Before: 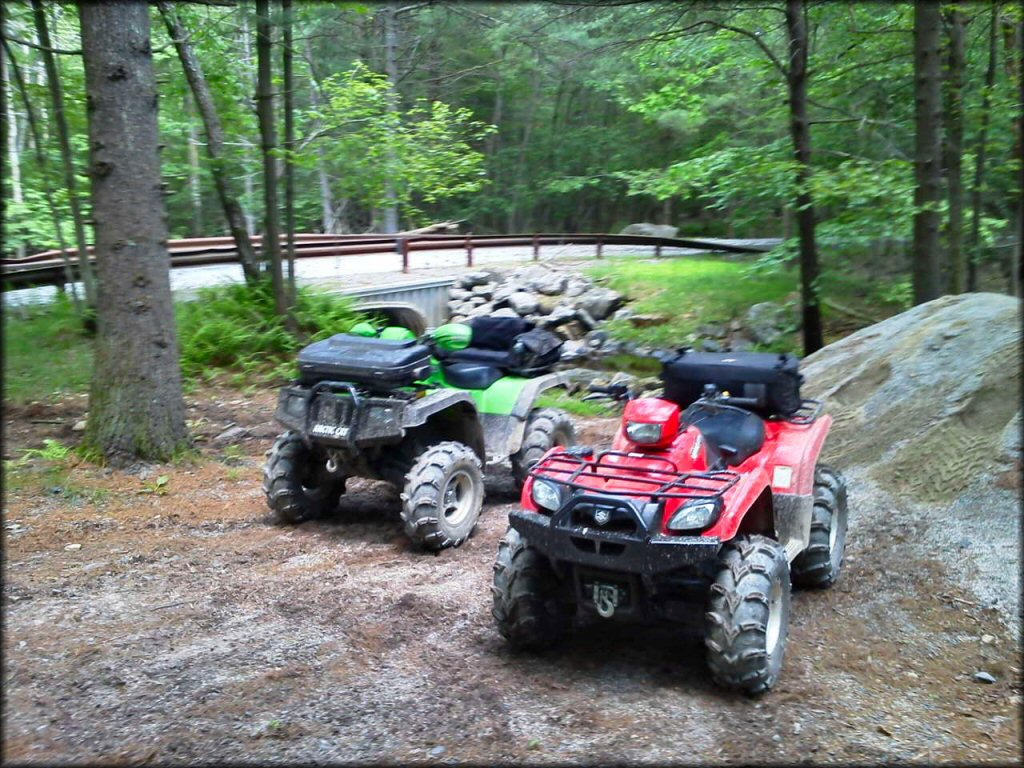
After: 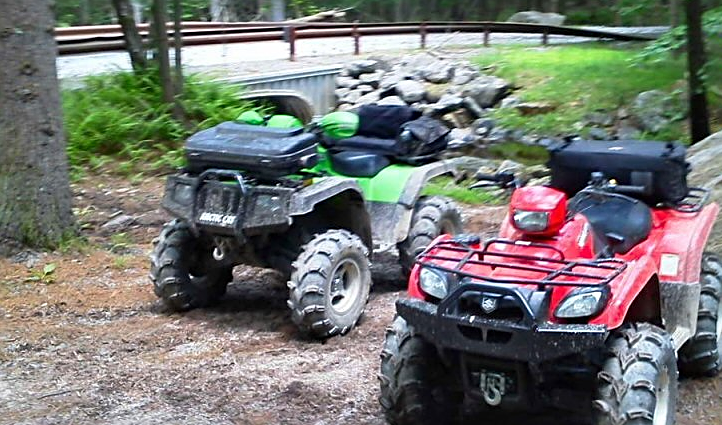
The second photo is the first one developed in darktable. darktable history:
sharpen: on, module defaults
exposure: compensate highlight preservation false
crop: left 11.123%, top 27.61%, right 18.3%, bottom 17.034%
